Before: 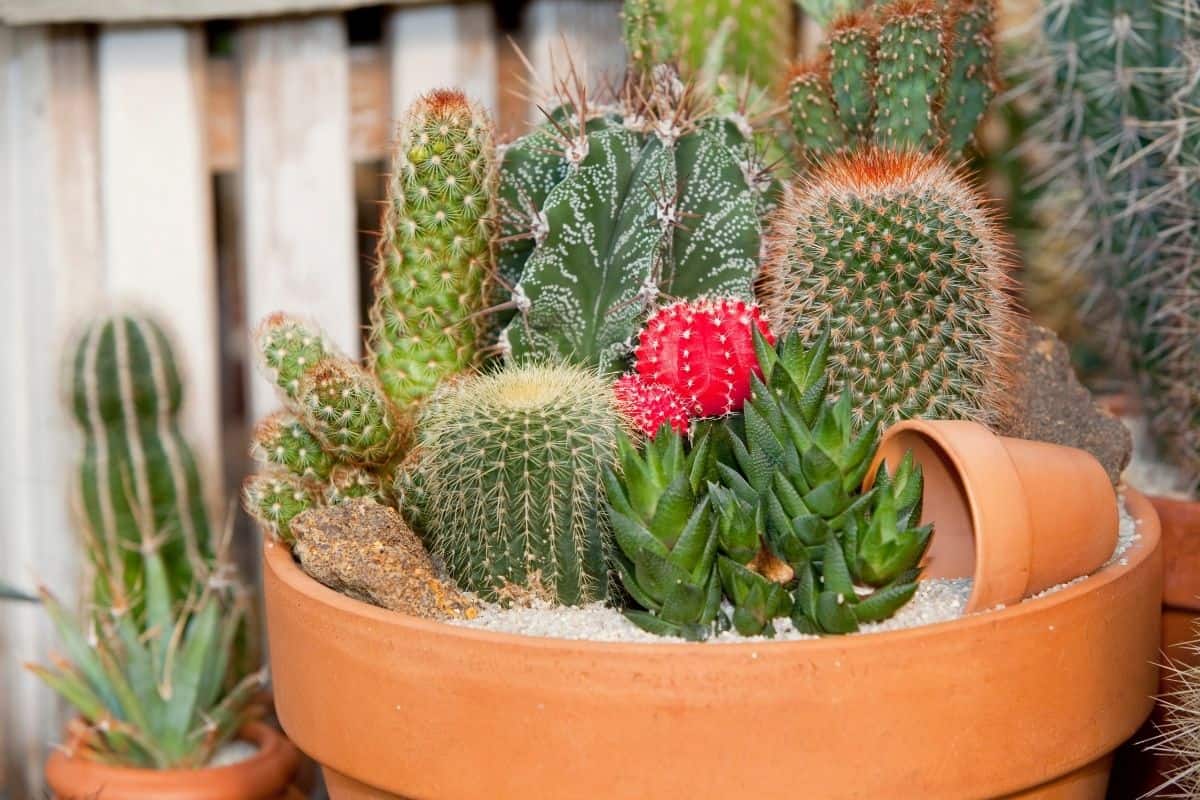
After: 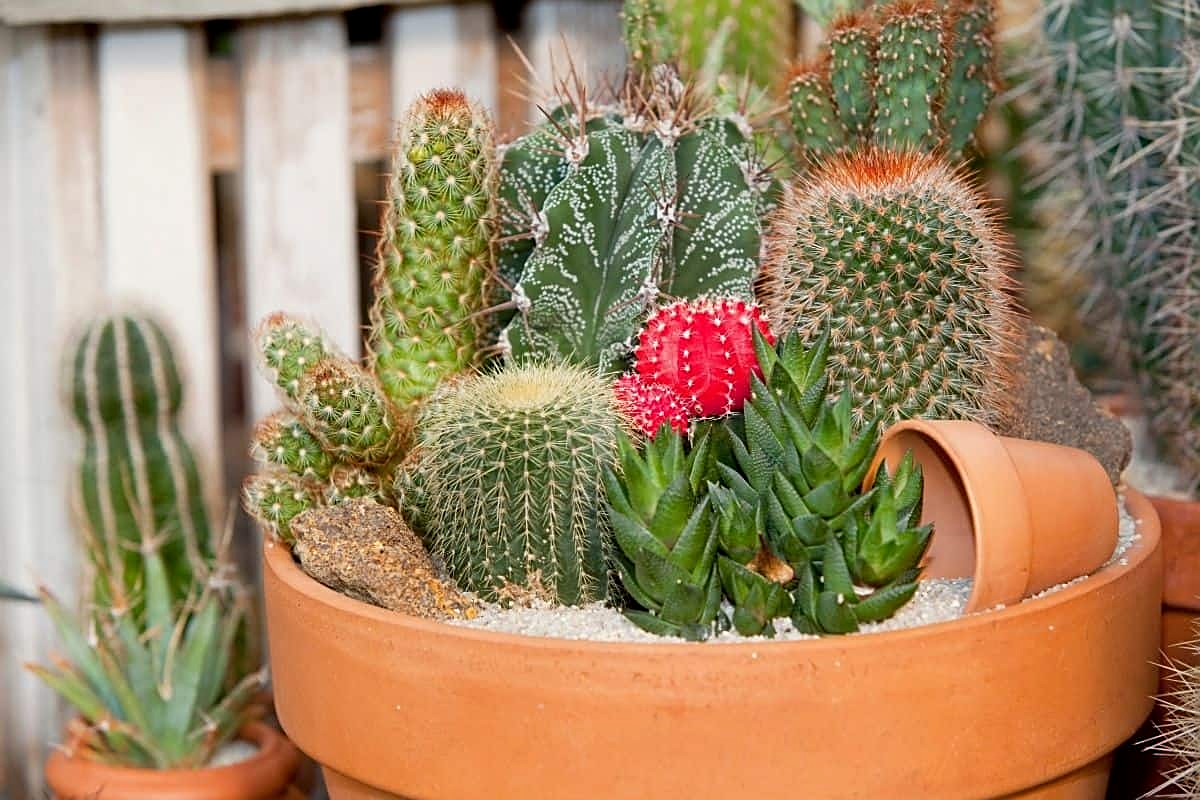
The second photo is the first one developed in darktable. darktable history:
sharpen: on, module defaults
exposure: black level correction 0.001, compensate highlight preservation false
shadows and highlights: shadows 75, highlights -25, soften with gaussian
